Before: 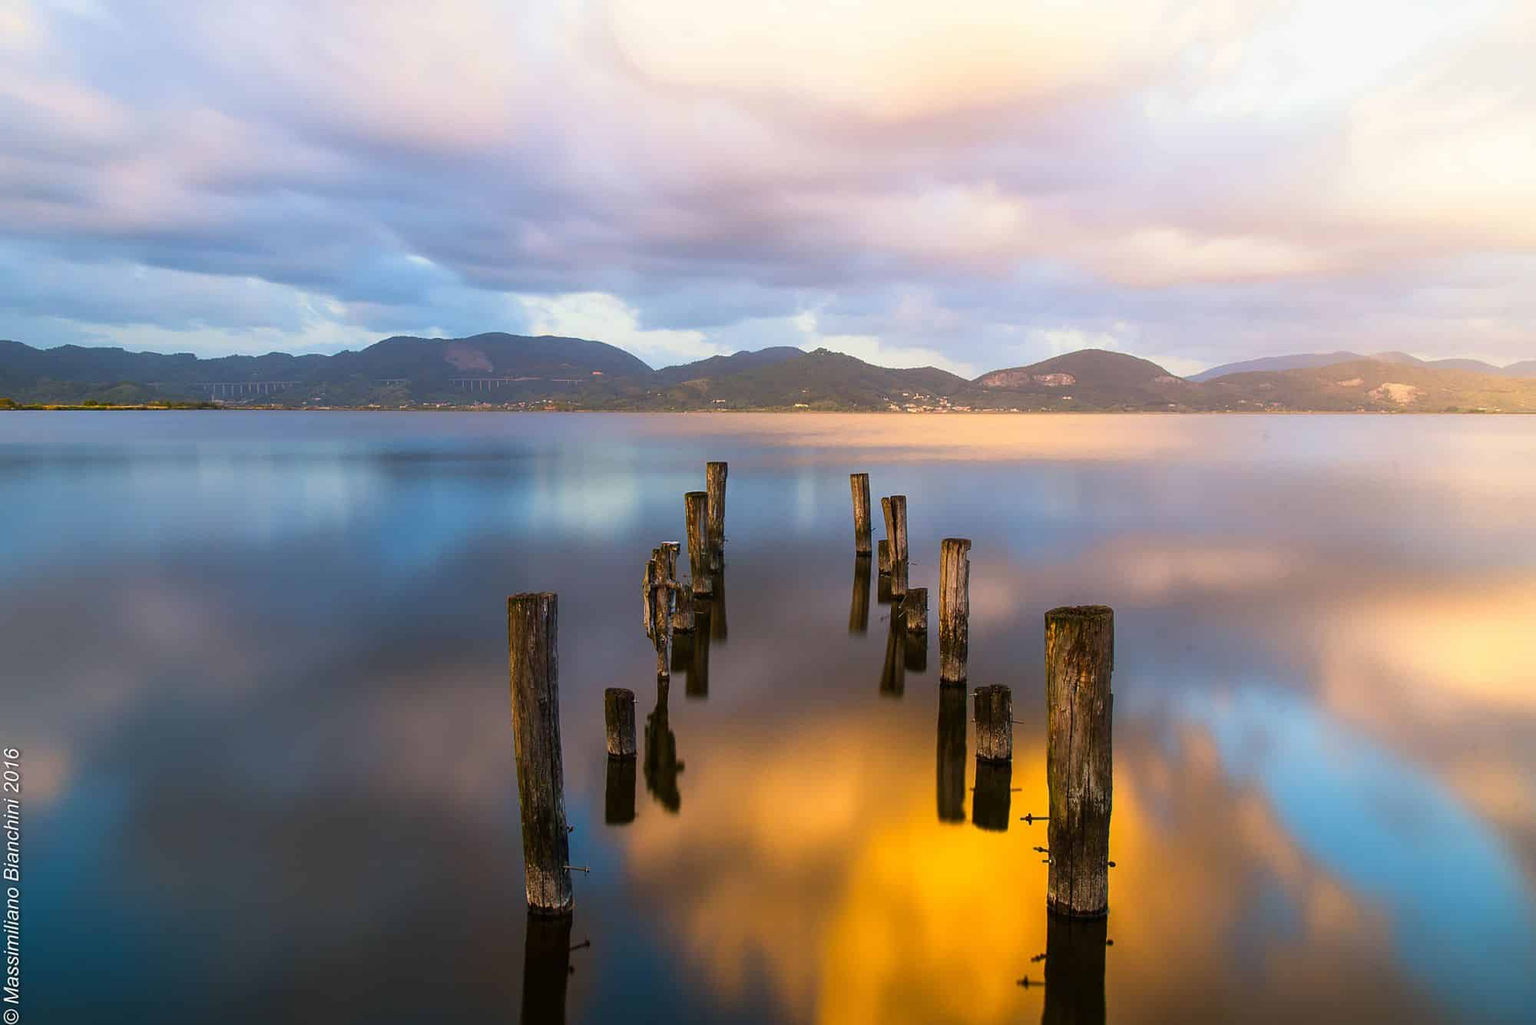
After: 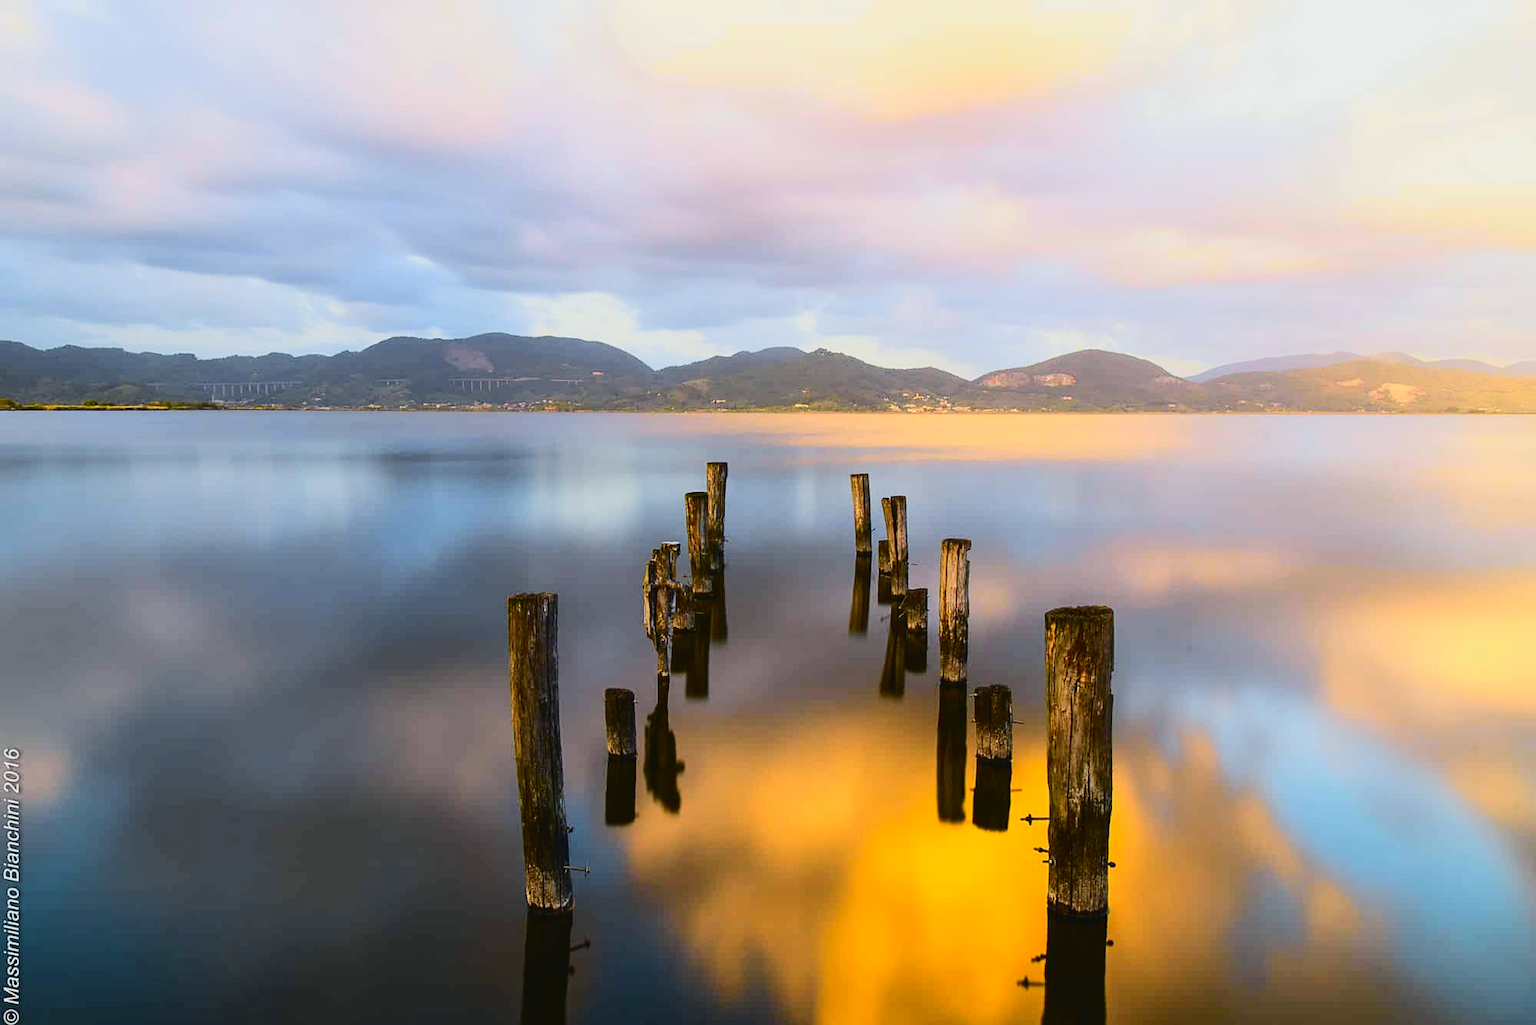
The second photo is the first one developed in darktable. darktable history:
tone curve: curves: ch0 [(0, 0.03) (0.113, 0.087) (0.207, 0.184) (0.515, 0.612) (0.712, 0.793) (1, 0.946)]; ch1 [(0, 0) (0.172, 0.123) (0.317, 0.279) (0.407, 0.401) (0.476, 0.482) (0.505, 0.499) (0.534, 0.534) (0.632, 0.645) (0.726, 0.745) (1, 1)]; ch2 [(0, 0) (0.411, 0.424) (0.505, 0.505) (0.521, 0.524) (0.541, 0.569) (0.65, 0.699) (1, 1)], color space Lab, independent channels, preserve colors none
